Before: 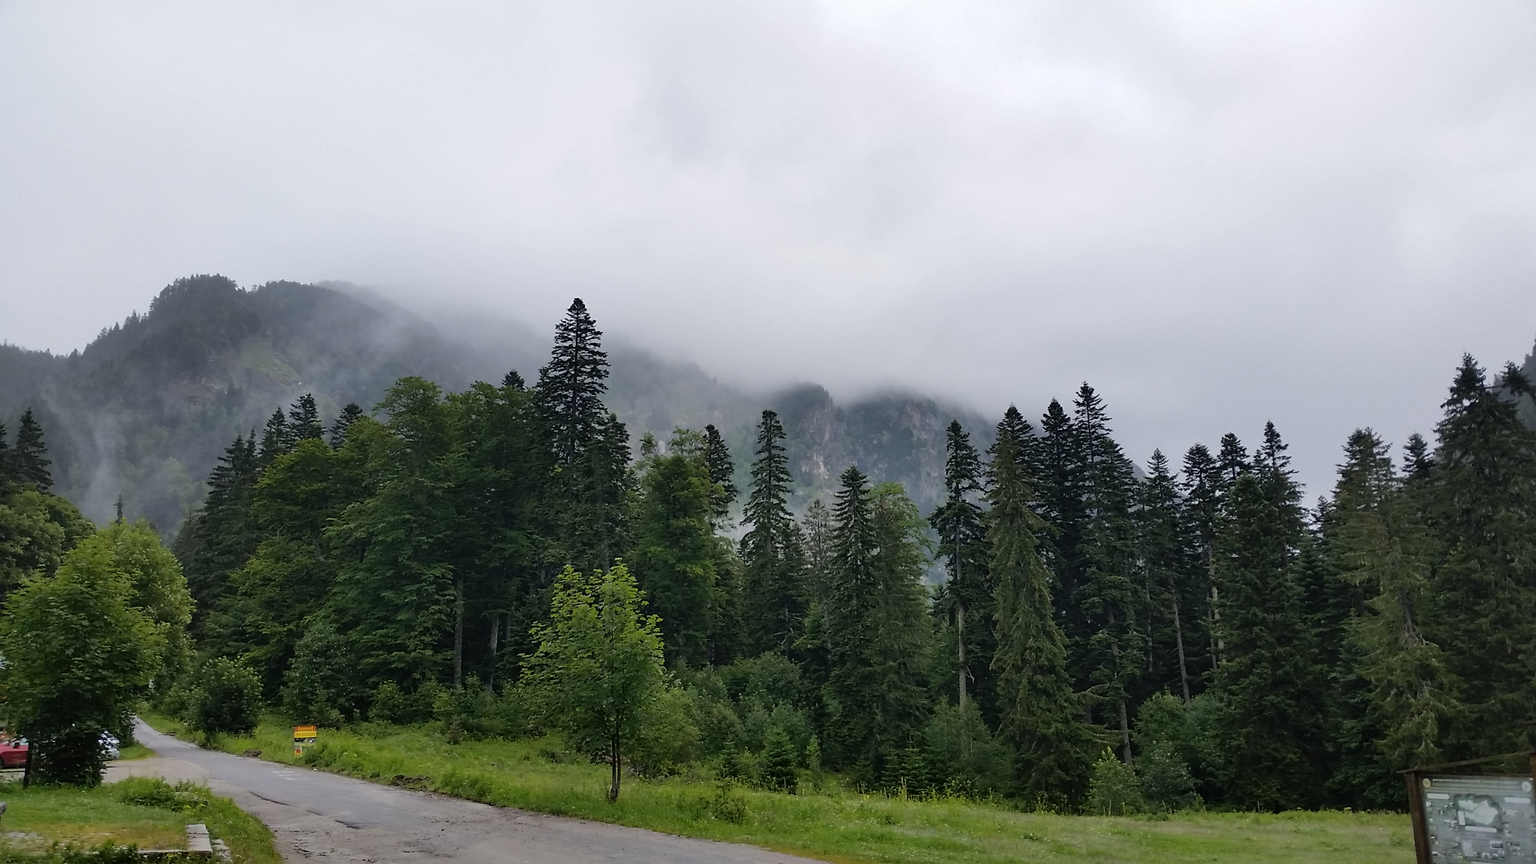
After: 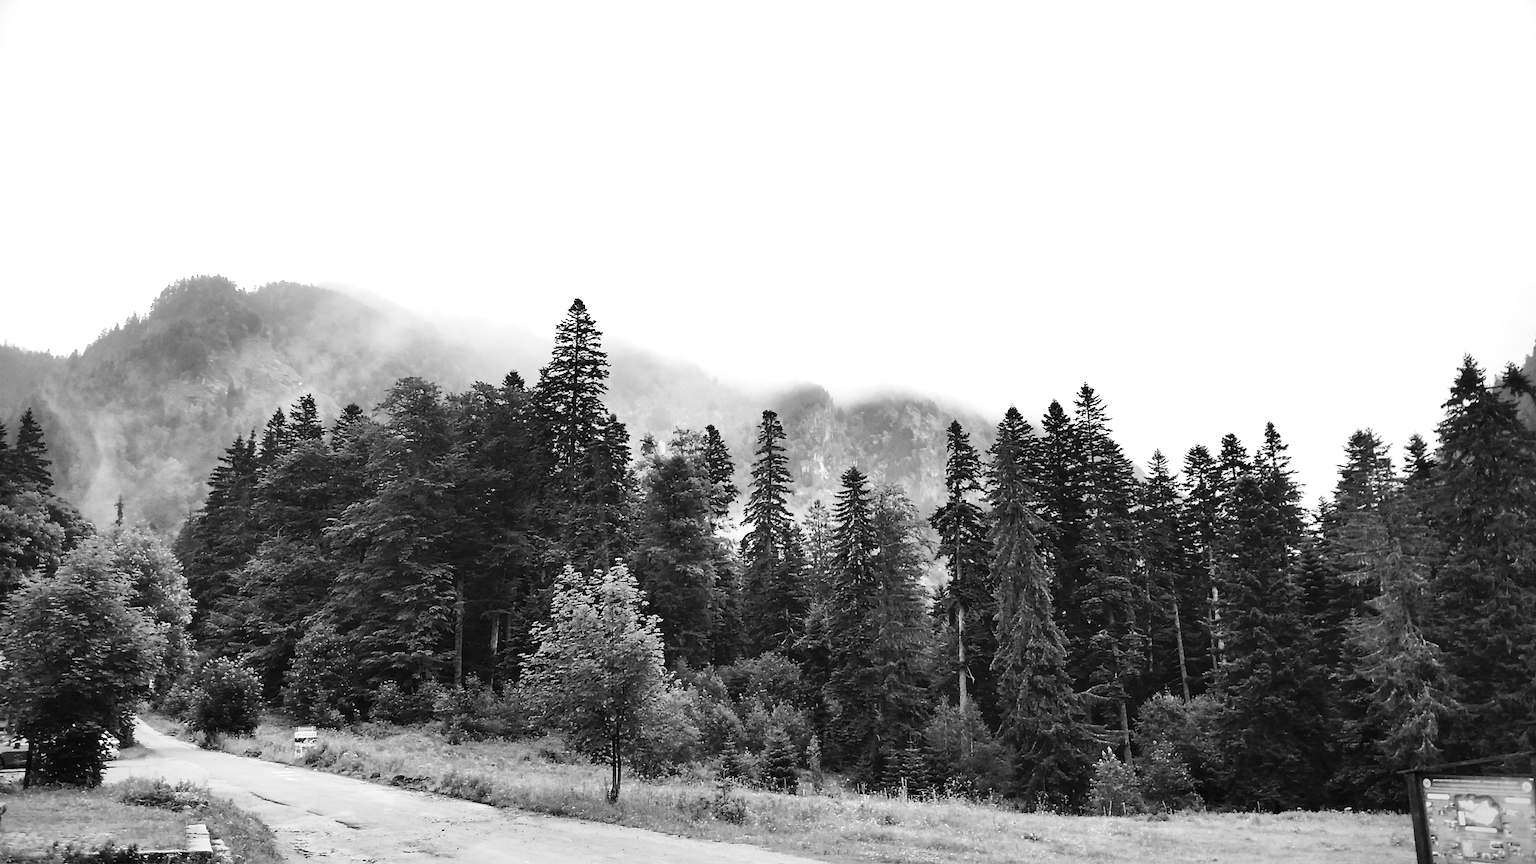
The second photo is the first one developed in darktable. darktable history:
vignetting: fall-off radius 60.92%
monochrome: a 32, b 64, size 2.3
contrast brightness saturation: contrast 0.25, saturation -0.31
exposure: black level correction 0, exposure 1.35 EV, compensate exposure bias true, compensate highlight preservation false
